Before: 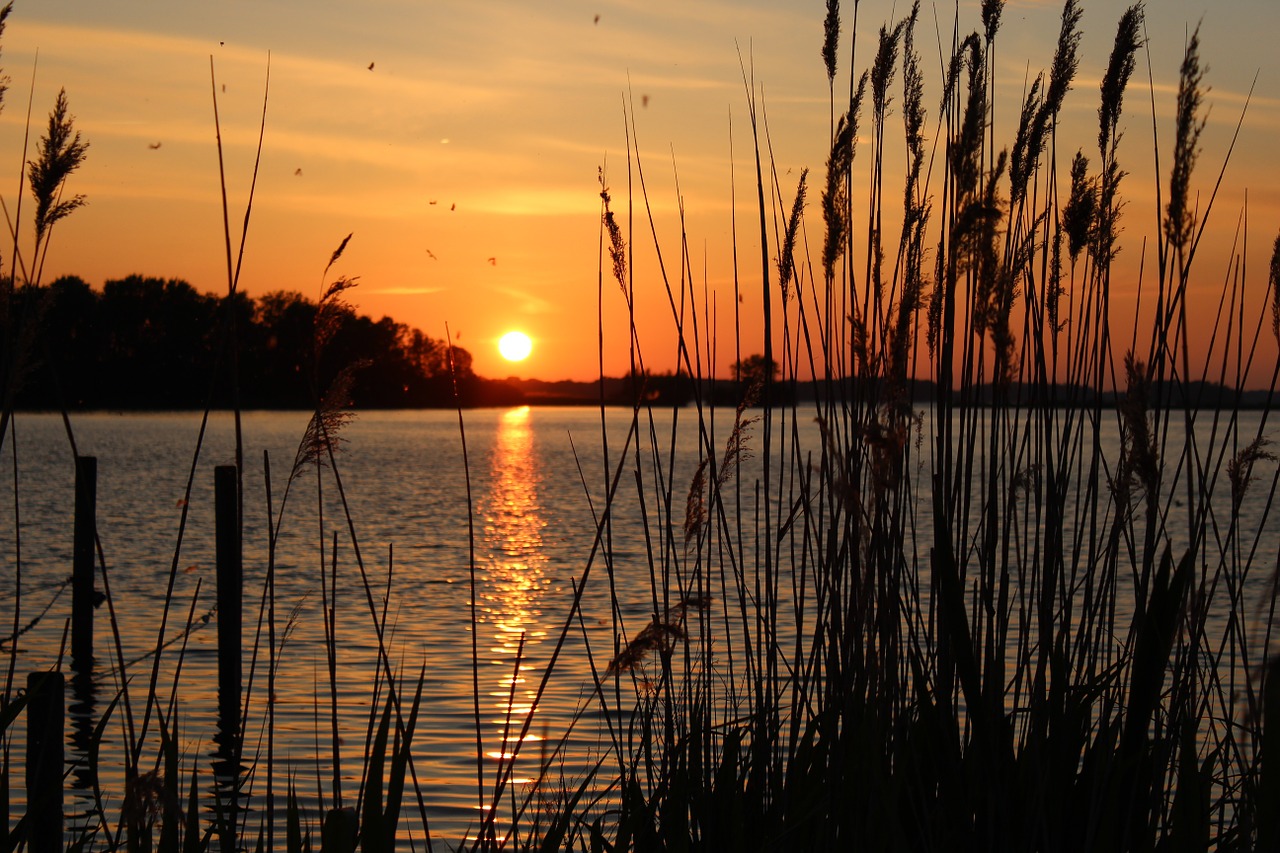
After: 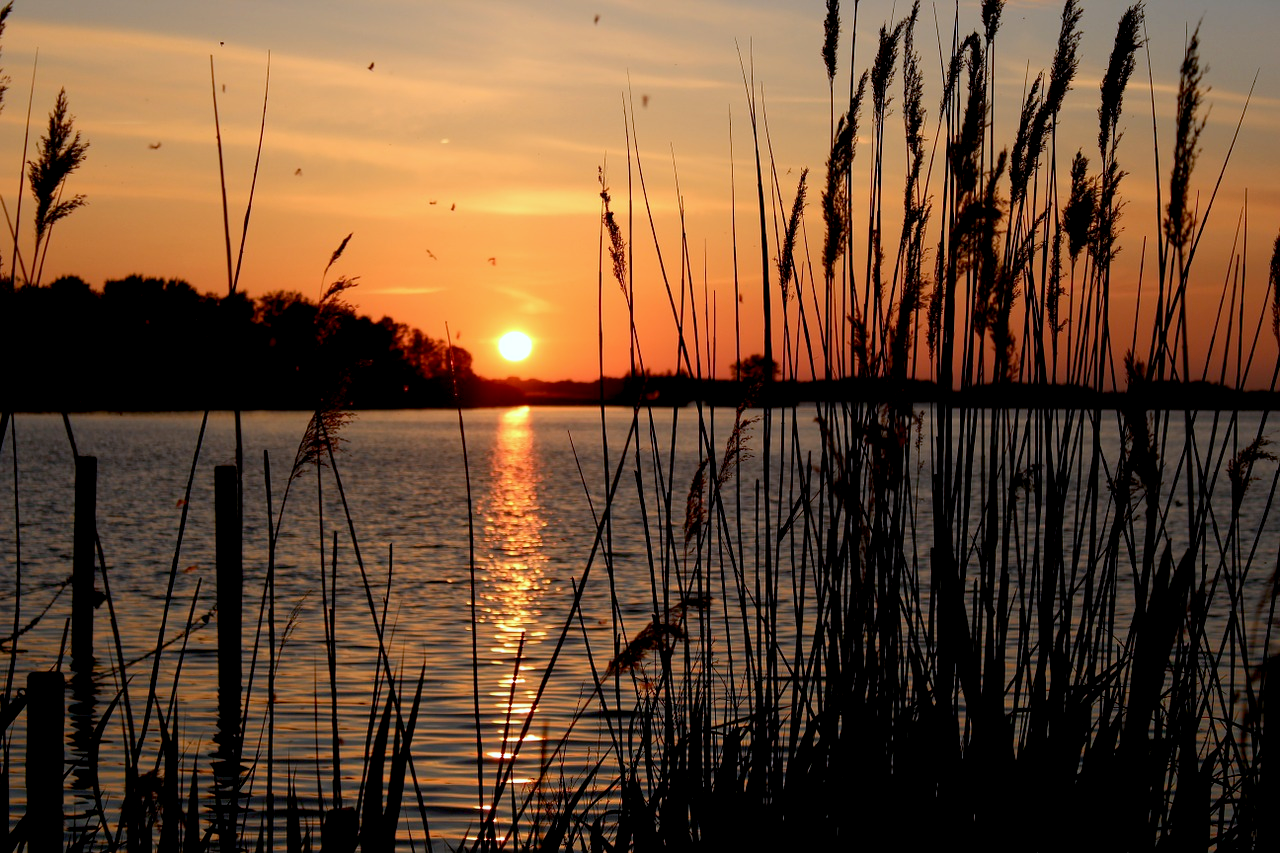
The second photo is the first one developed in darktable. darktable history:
color calibration: illuminant as shot in camera, x 0.369, y 0.382, temperature 4319.12 K
exposure: black level correction 0.01, exposure 0.017 EV, compensate highlight preservation false
